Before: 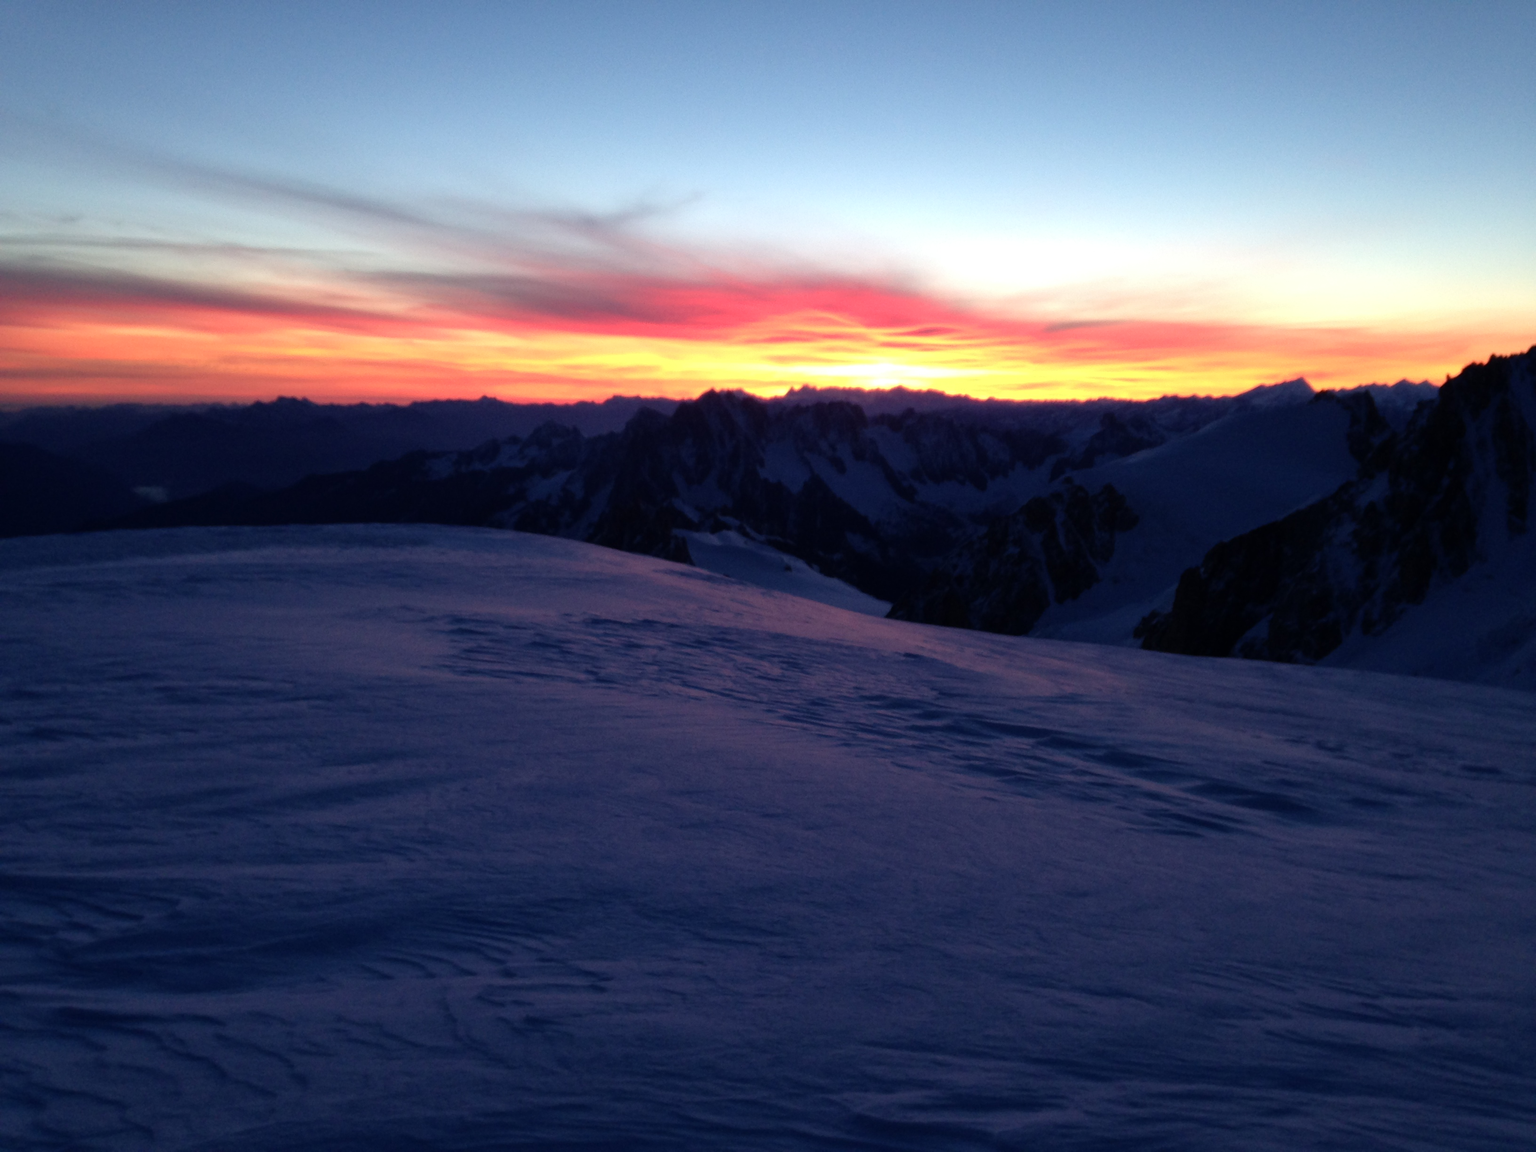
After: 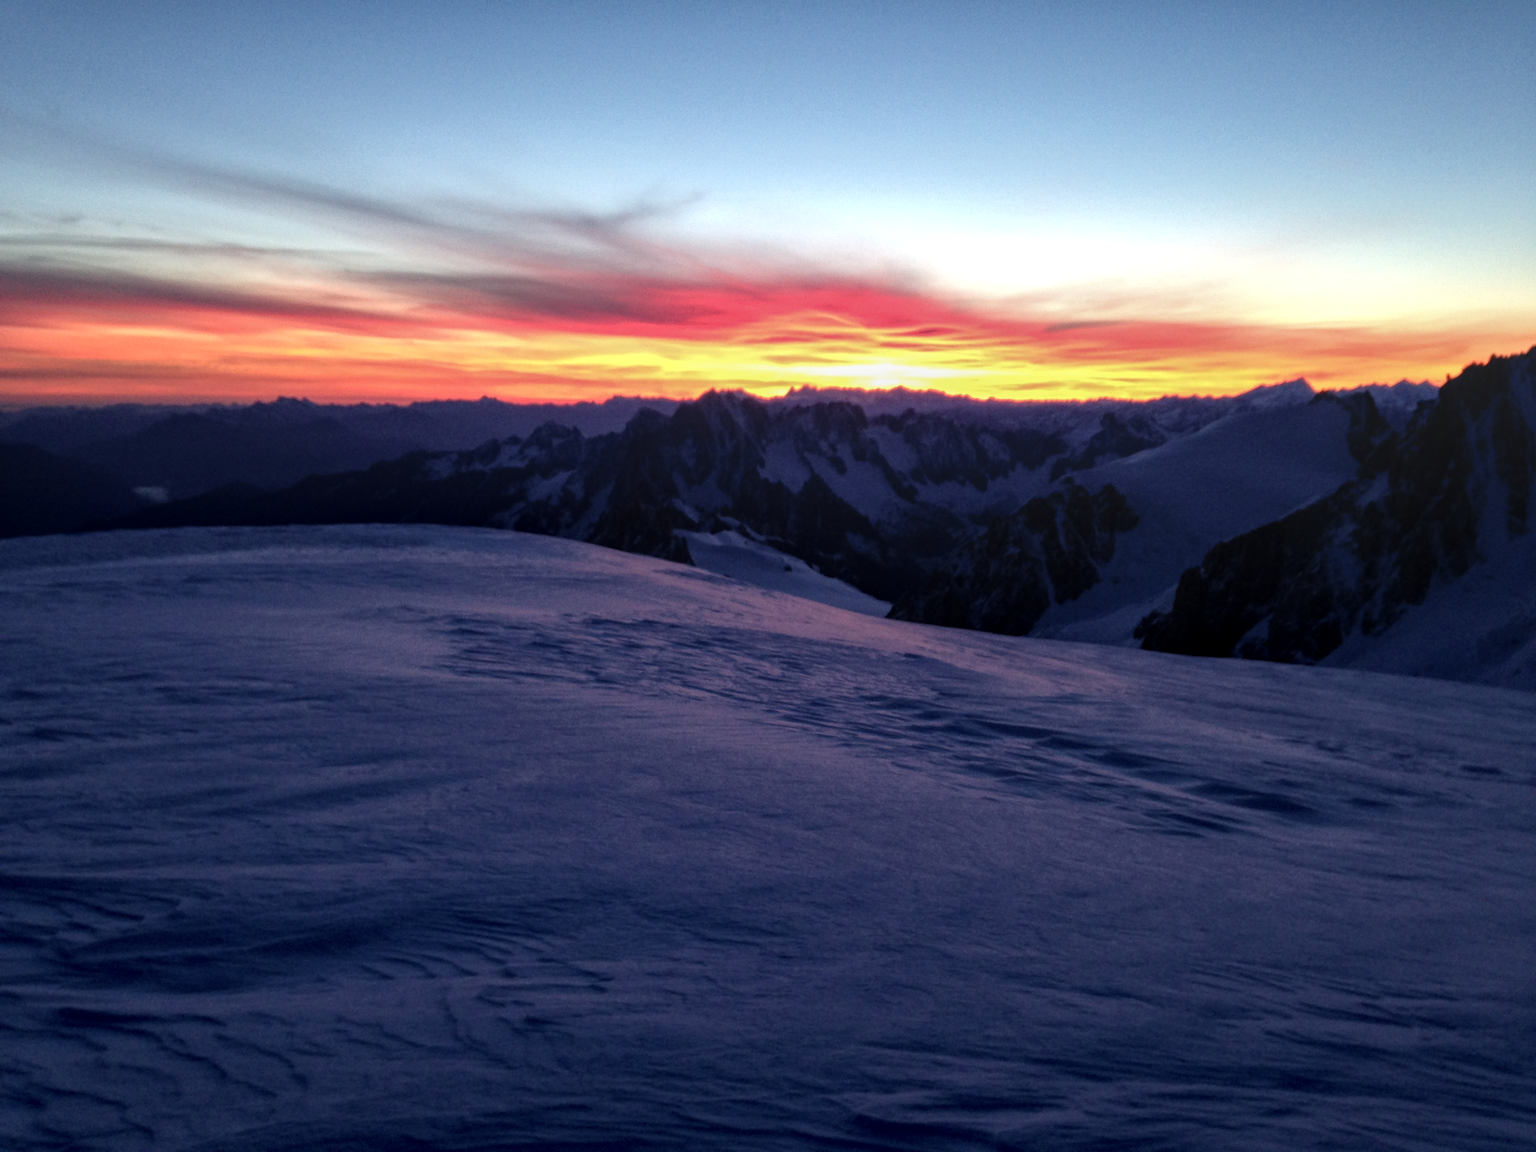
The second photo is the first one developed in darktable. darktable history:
local contrast: highlights 76%, shadows 55%, detail 177%, midtone range 0.214
